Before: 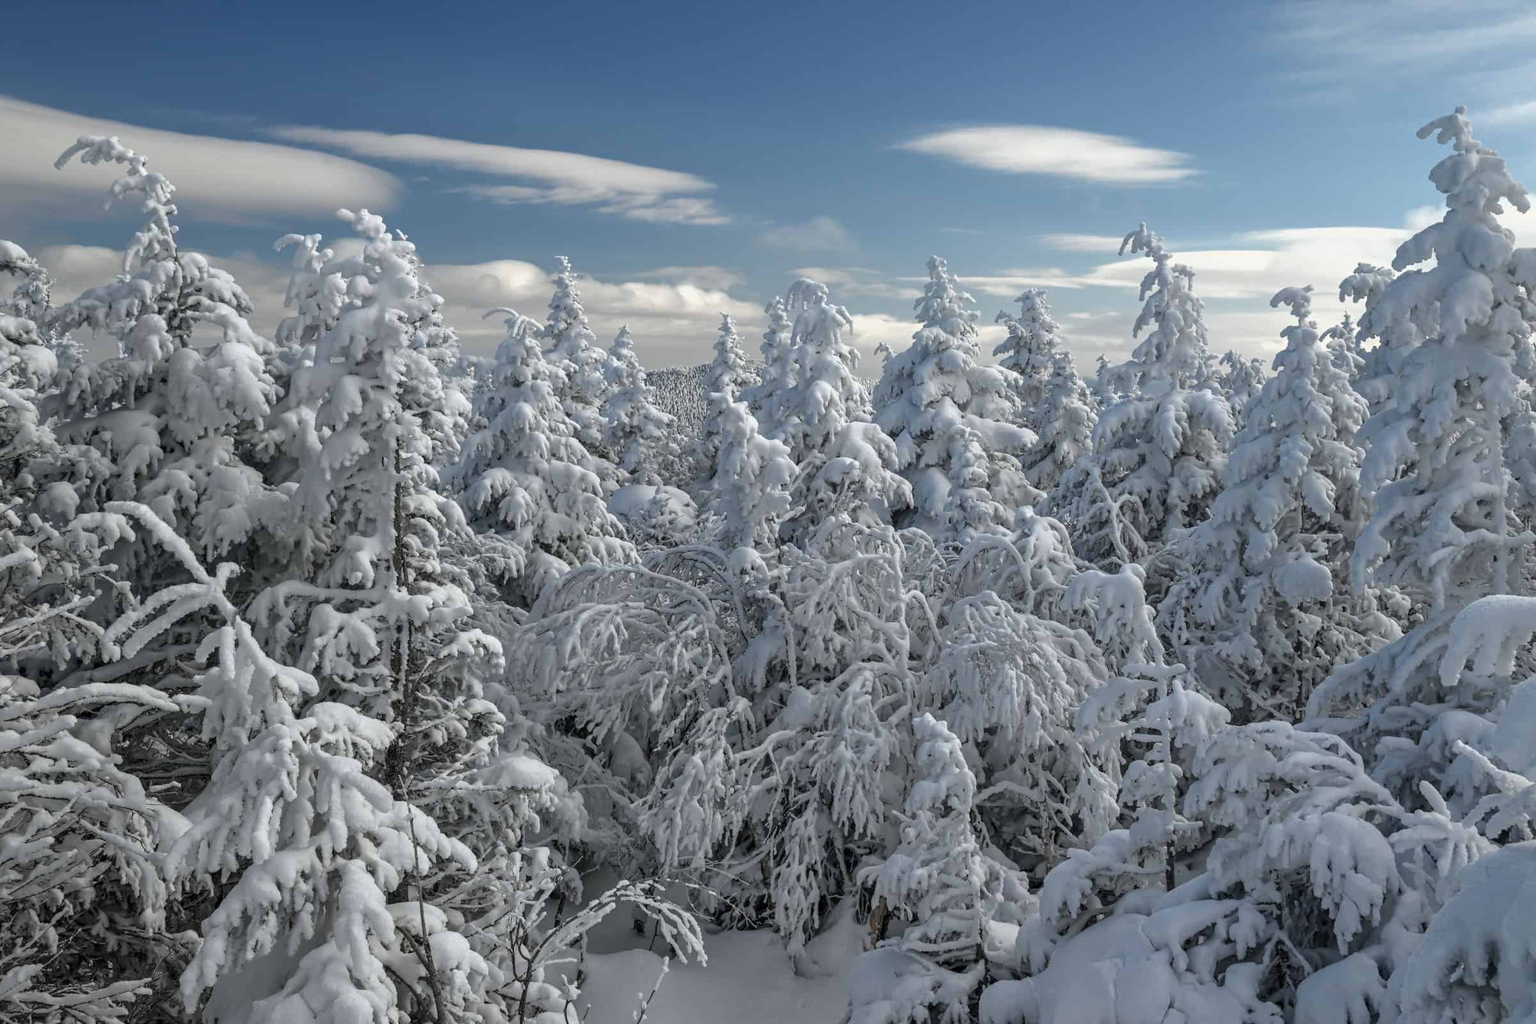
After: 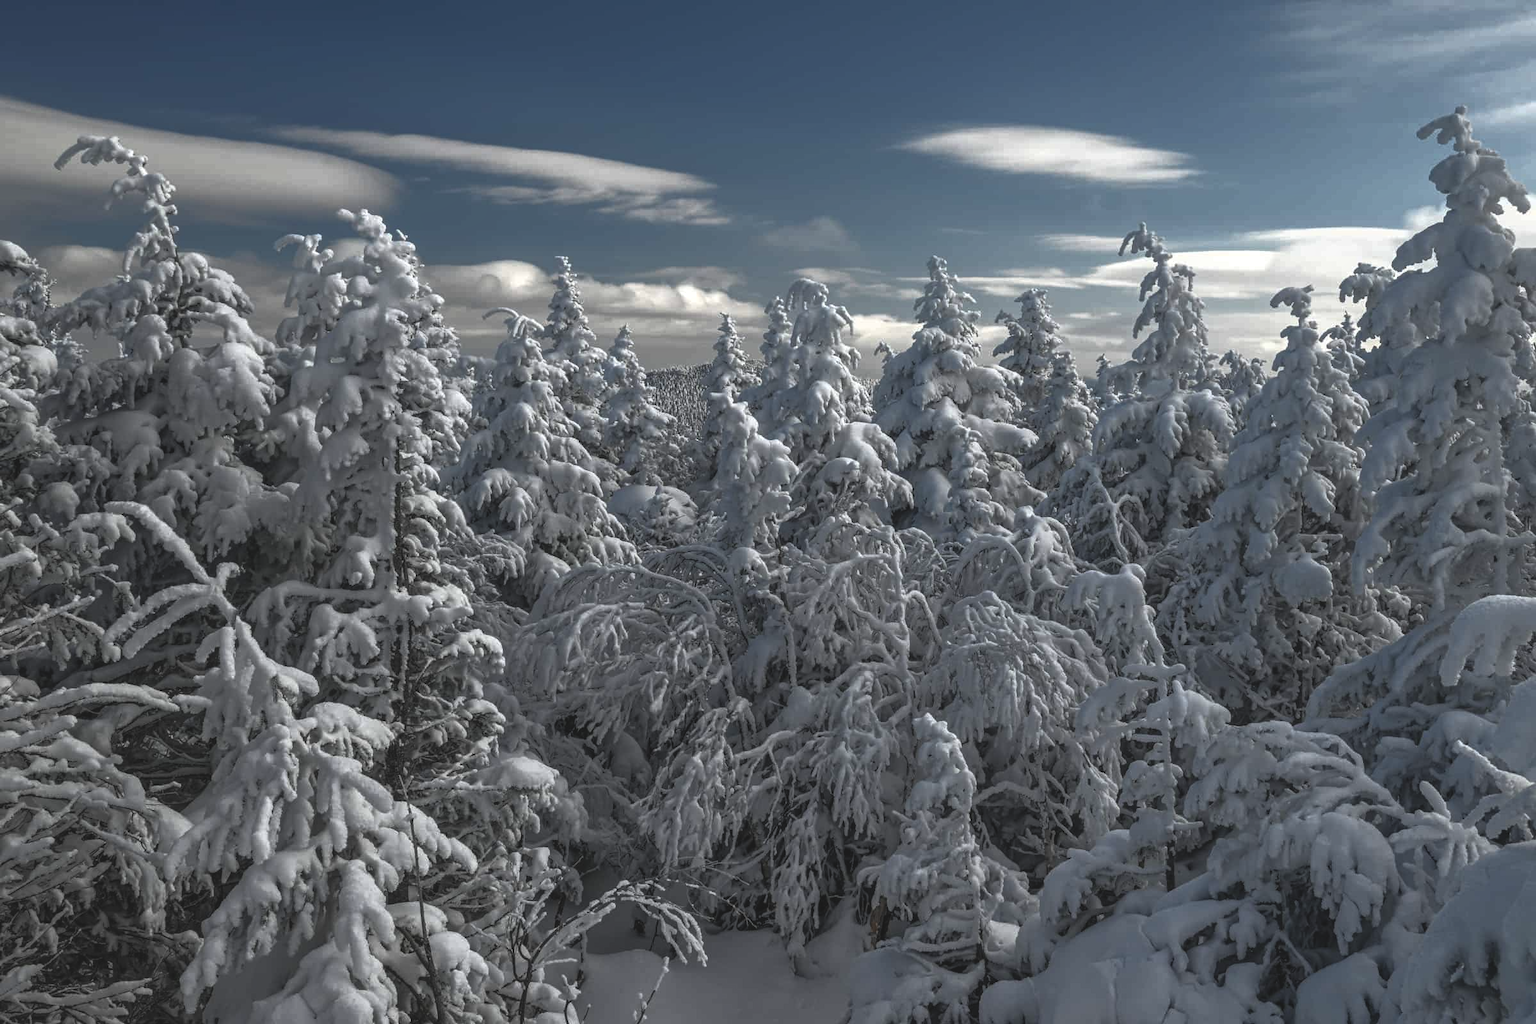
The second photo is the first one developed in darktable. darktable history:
rgb curve: curves: ch0 [(0, 0) (0.415, 0.237) (1, 1)]
local contrast: on, module defaults
white balance: red 1, blue 1
exposure: black level correction -0.03, compensate highlight preservation false
